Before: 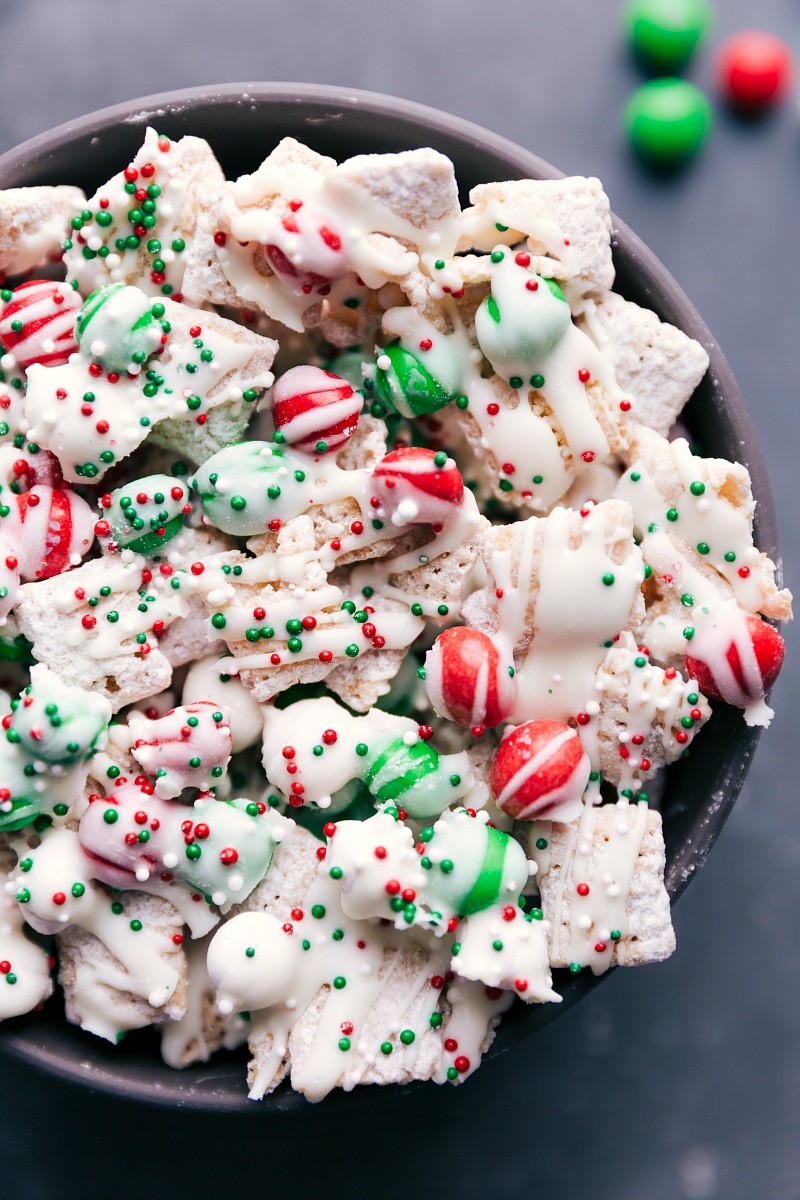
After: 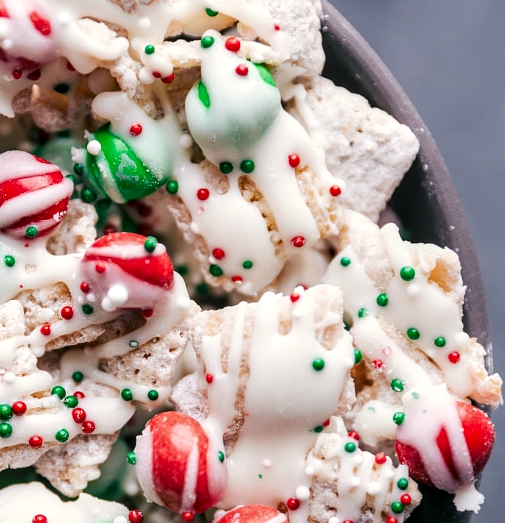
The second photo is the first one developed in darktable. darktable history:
crop: left 36.263%, top 17.958%, right 0.517%, bottom 38.381%
local contrast: detail 130%
